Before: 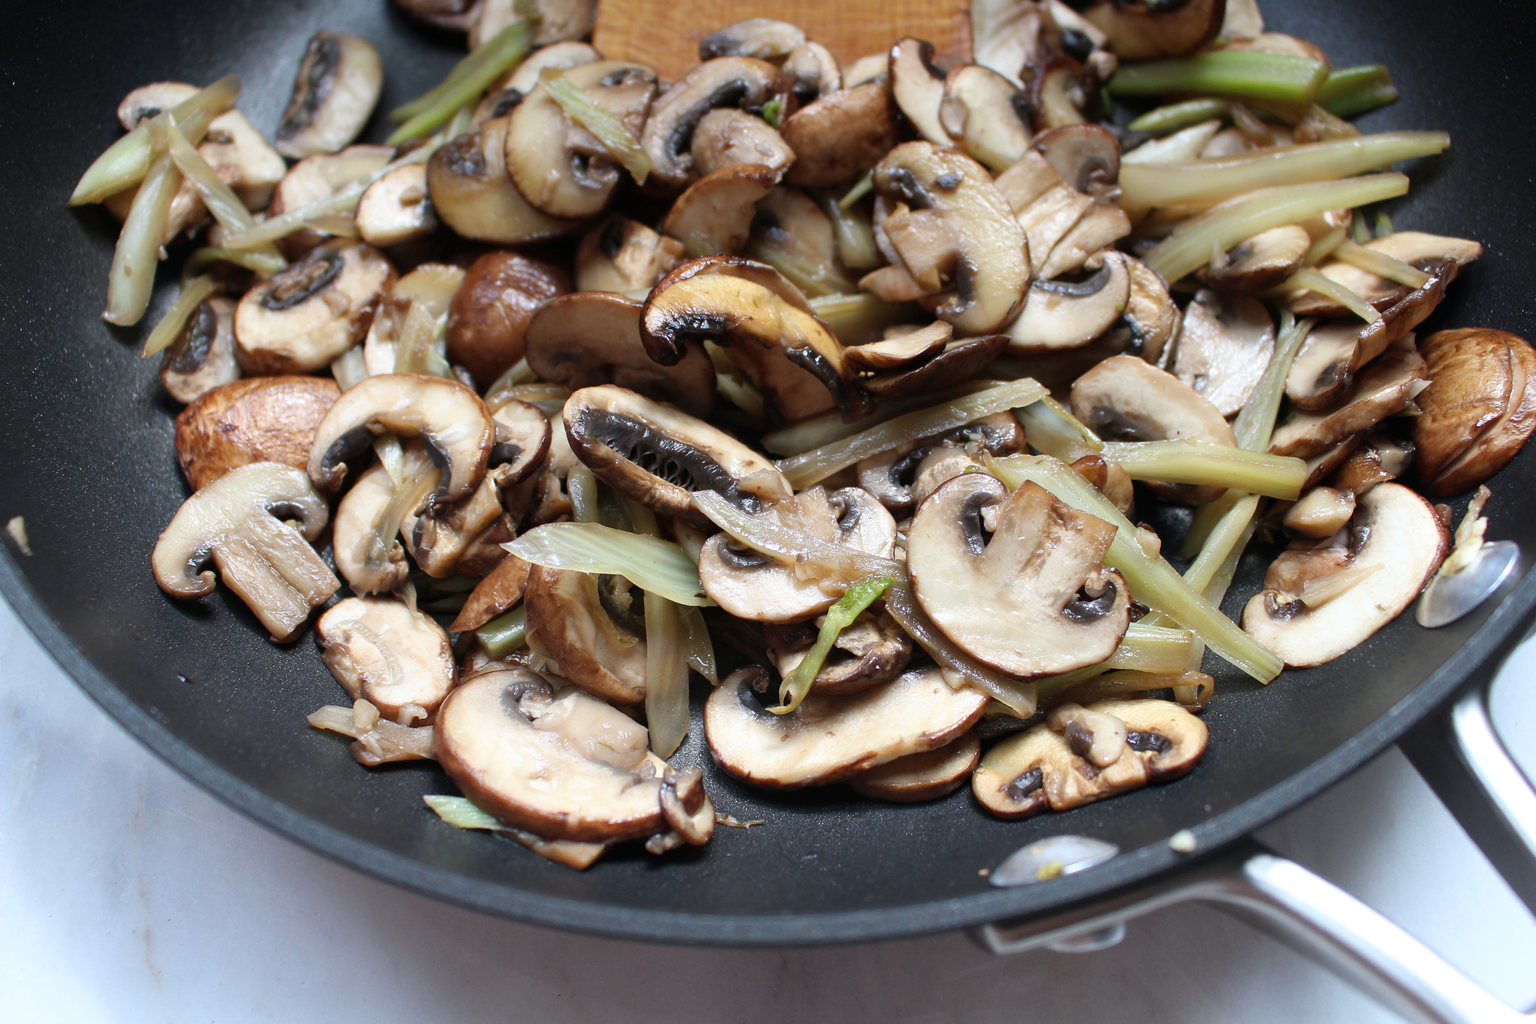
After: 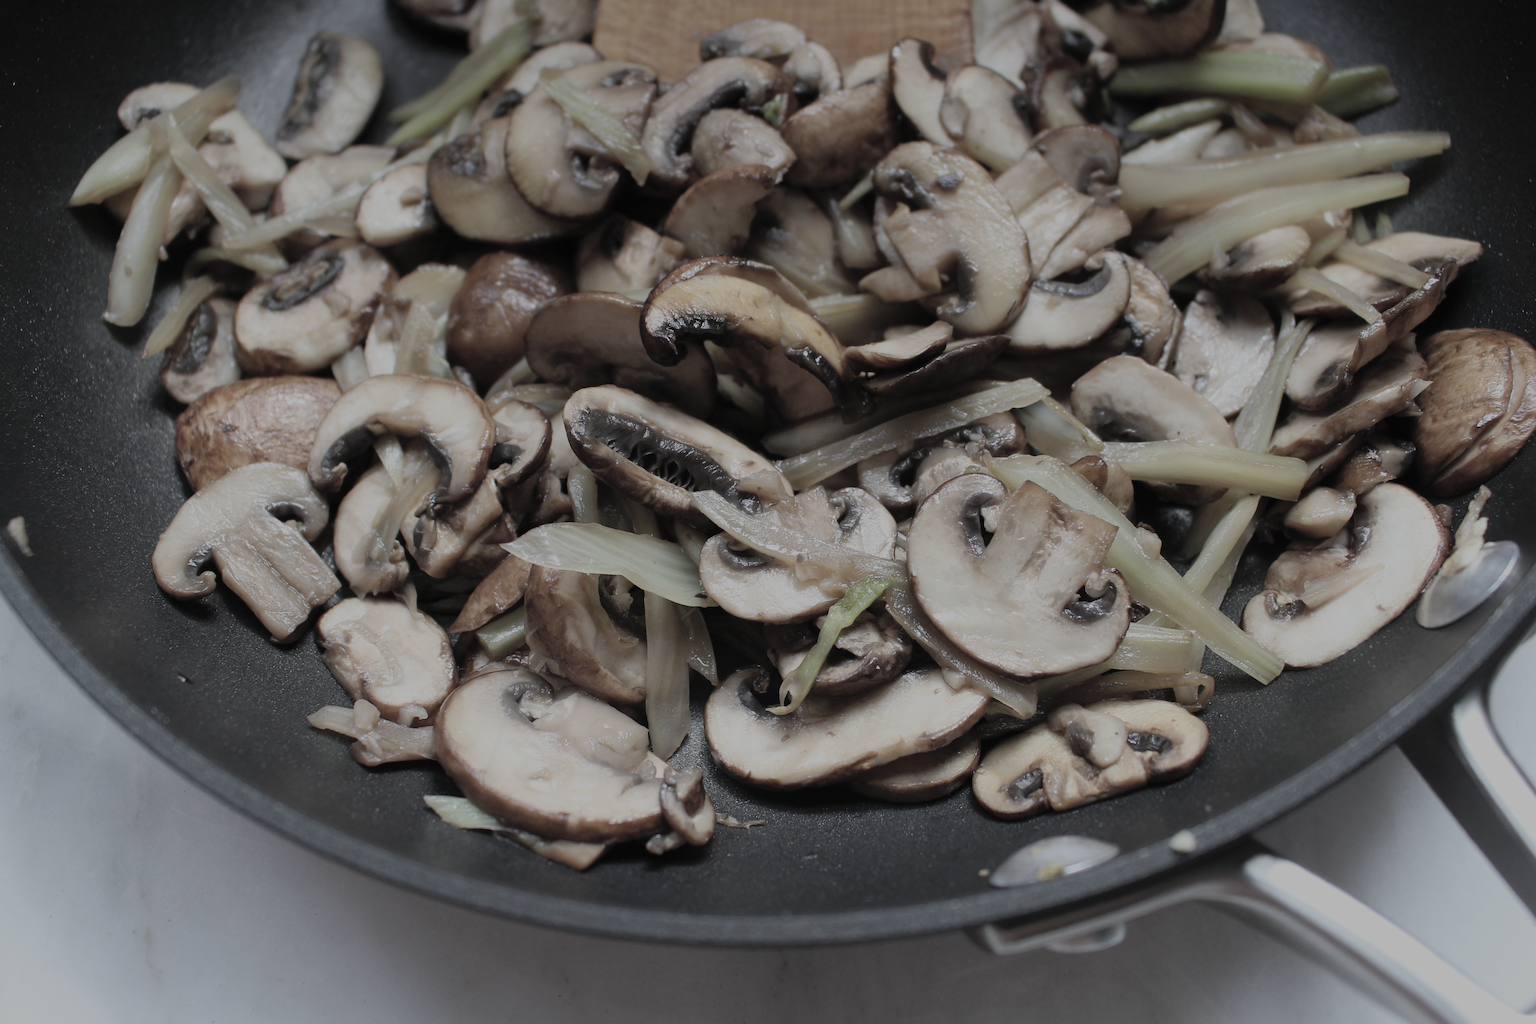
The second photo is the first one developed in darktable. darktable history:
exposure: exposure -1.468 EV, compensate highlight preservation false
white balance: emerald 1
contrast brightness saturation: brightness 0.18, saturation -0.5
